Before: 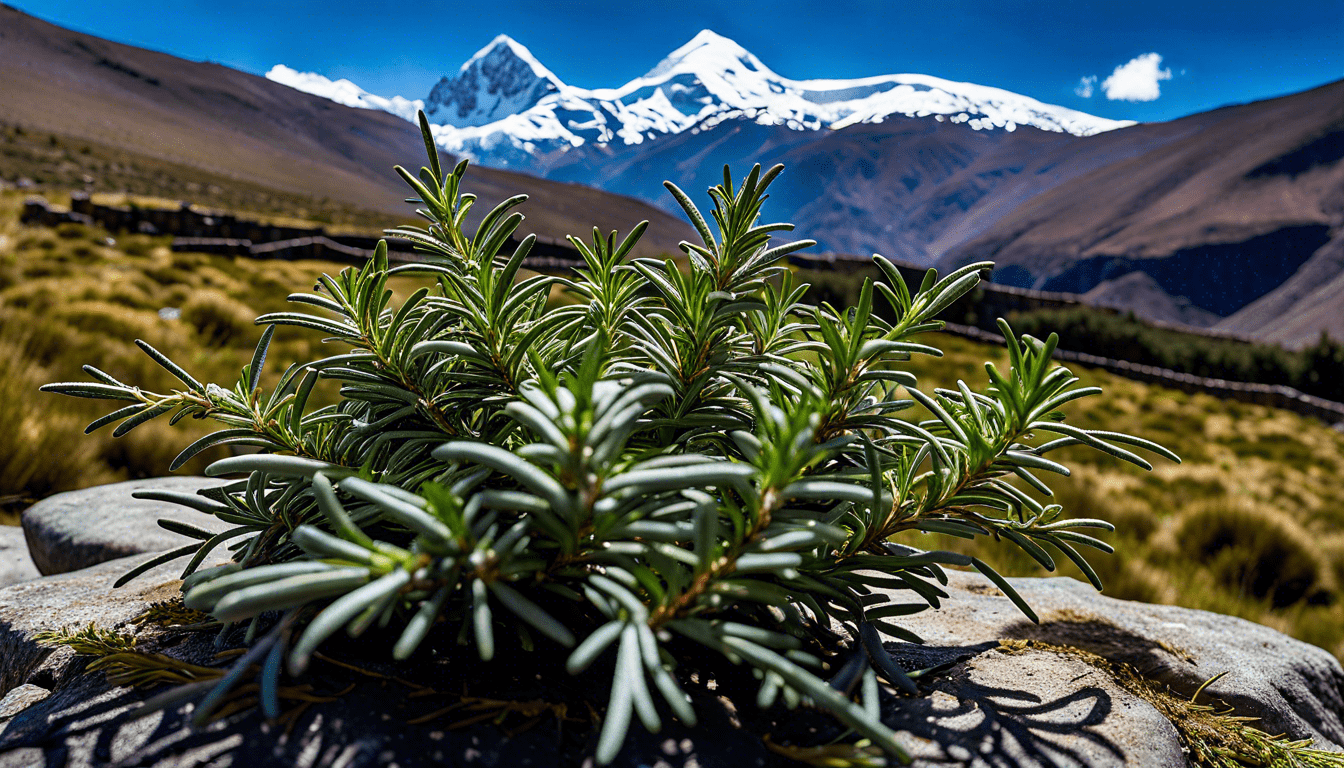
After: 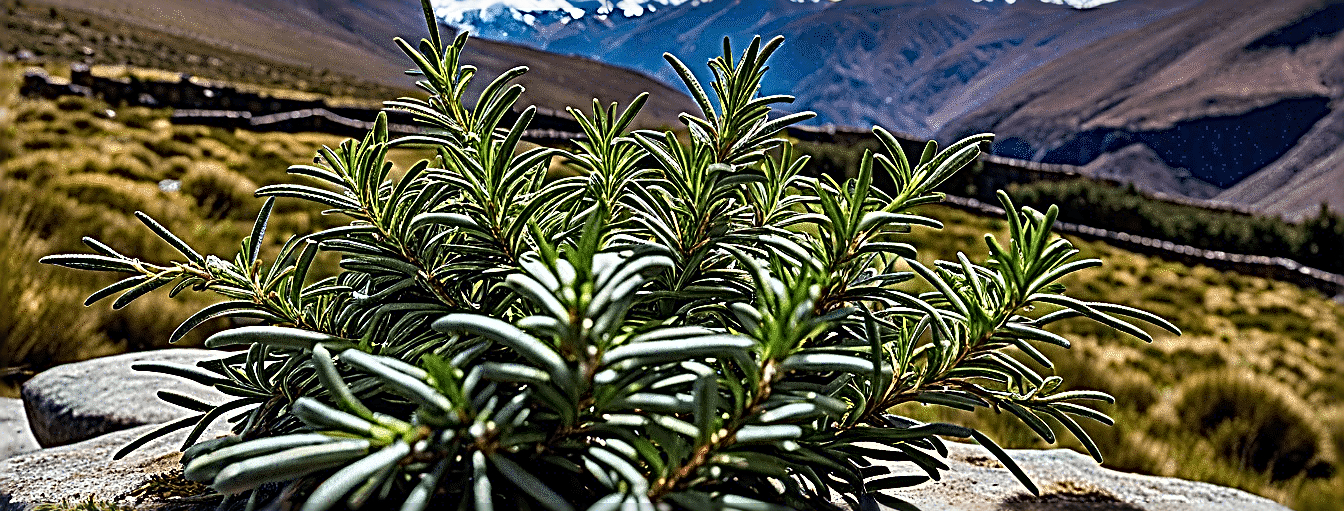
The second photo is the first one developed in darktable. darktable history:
shadows and highlights: shadows 29.61, highlights -30.47, low approximation 0.01, soften with gaussian
sharpen: radius 3.158, amount 1.731
crop: top 16.727%, bottom 16.727%
tone equalizer: on, module defaults
